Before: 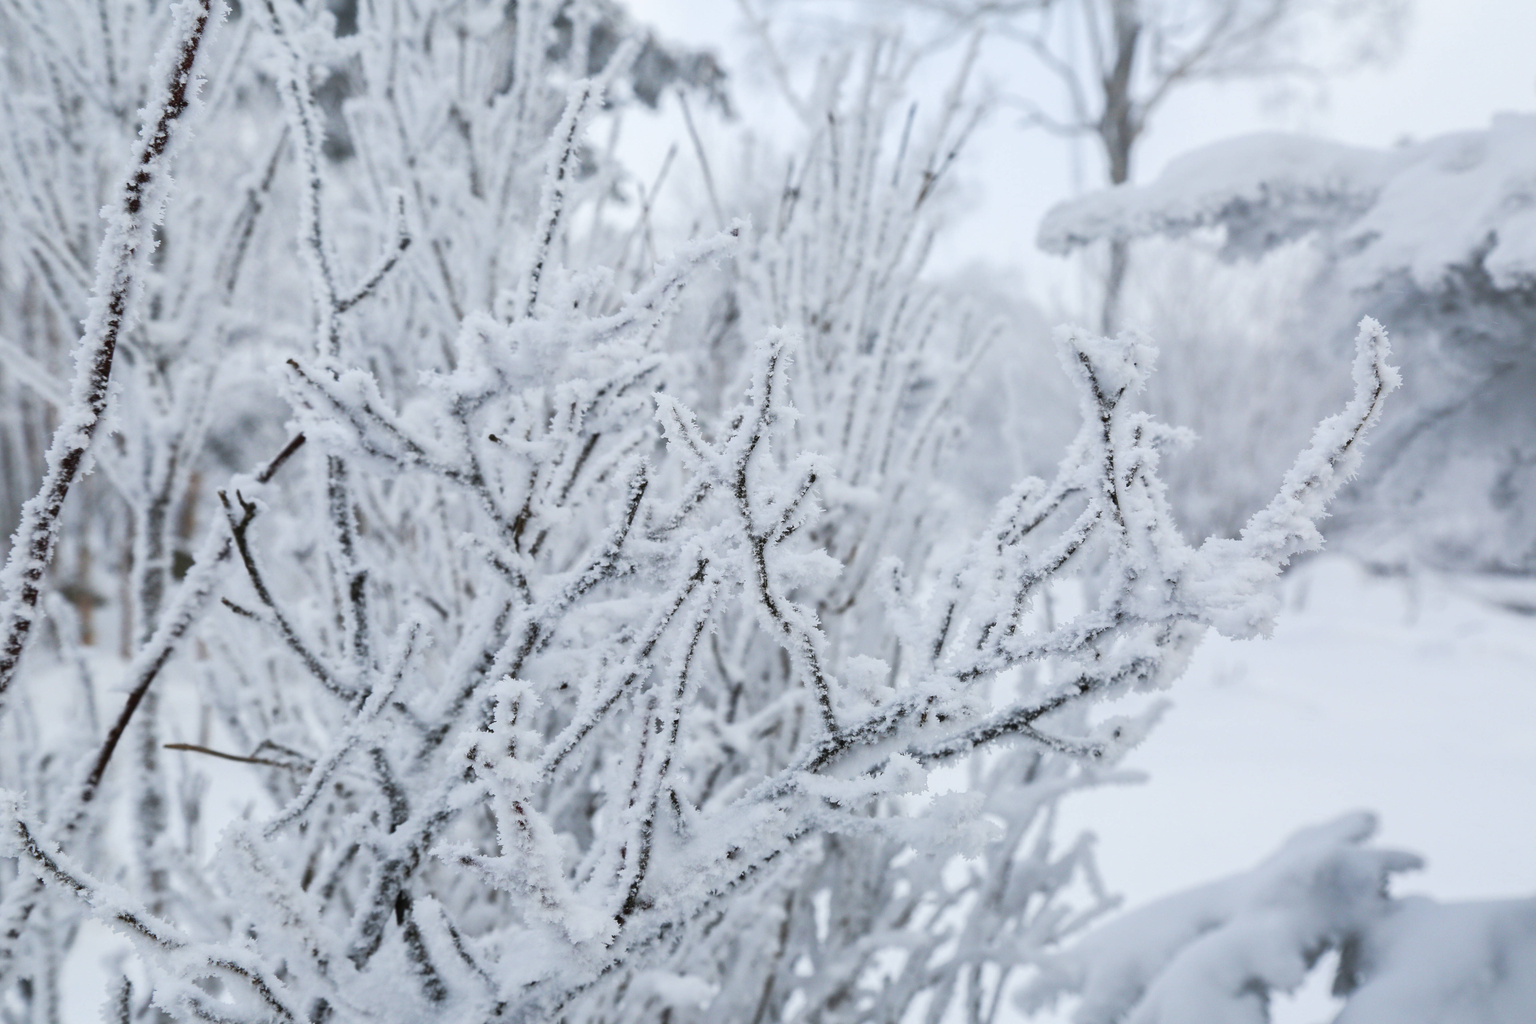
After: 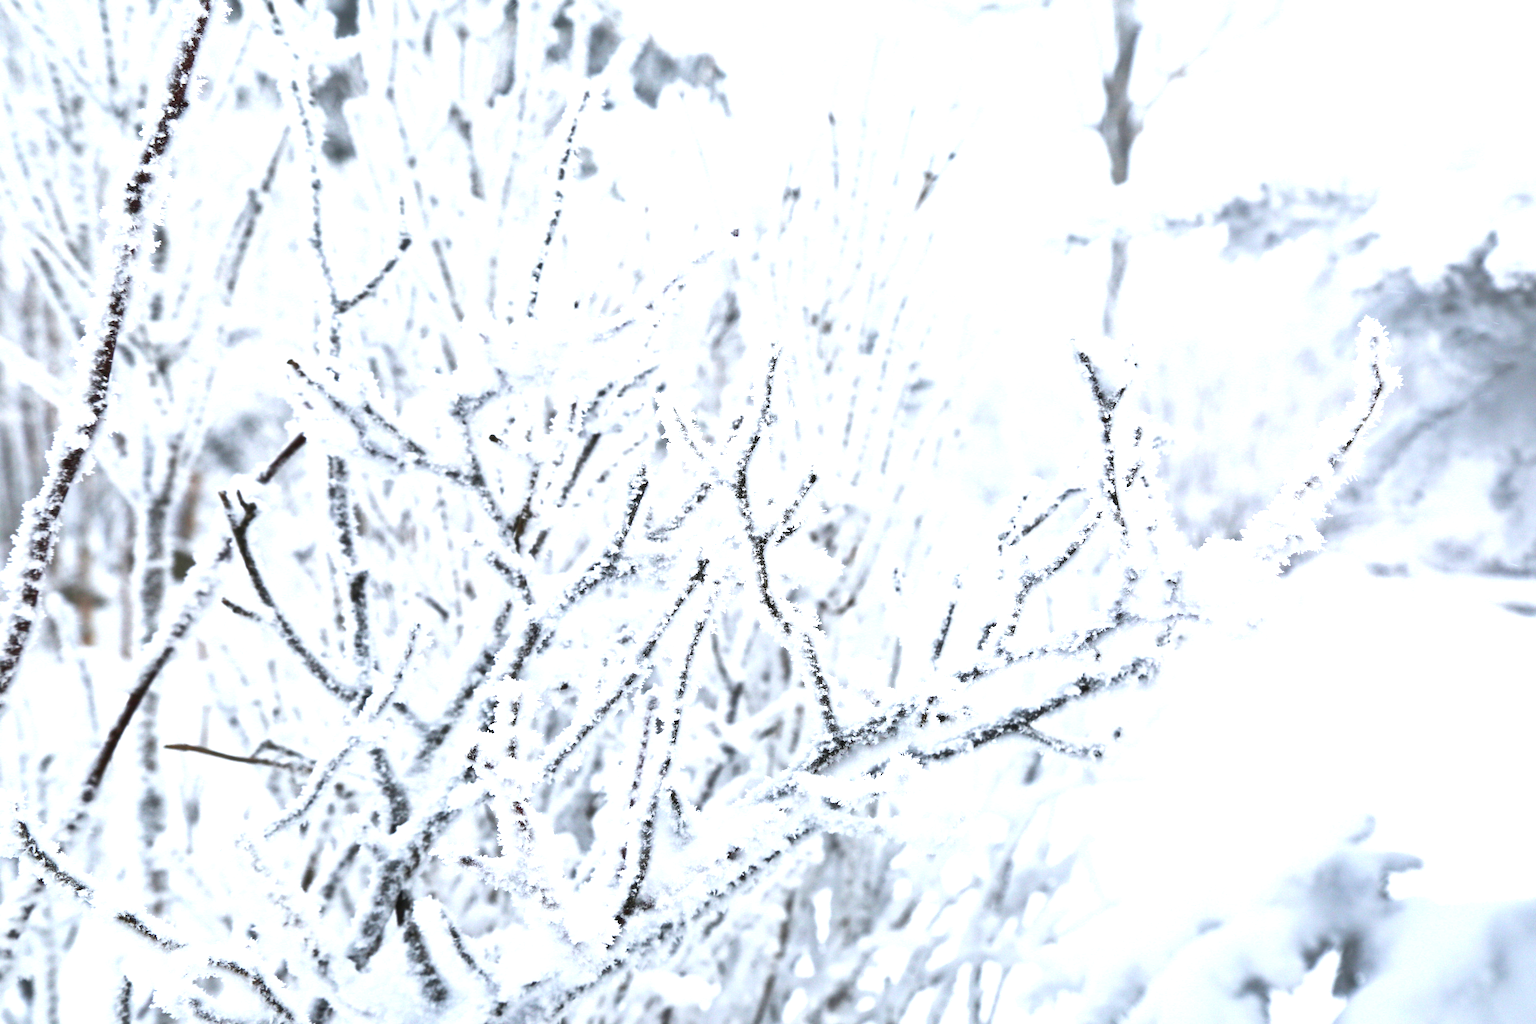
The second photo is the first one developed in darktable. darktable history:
exposure: black level correction 0, exposure 1.104 EV, compensate exposure bias true, compensate highlight preservation false
shadows and highlights: shadows 36.86, highlights -27.16, soften with gaussian
